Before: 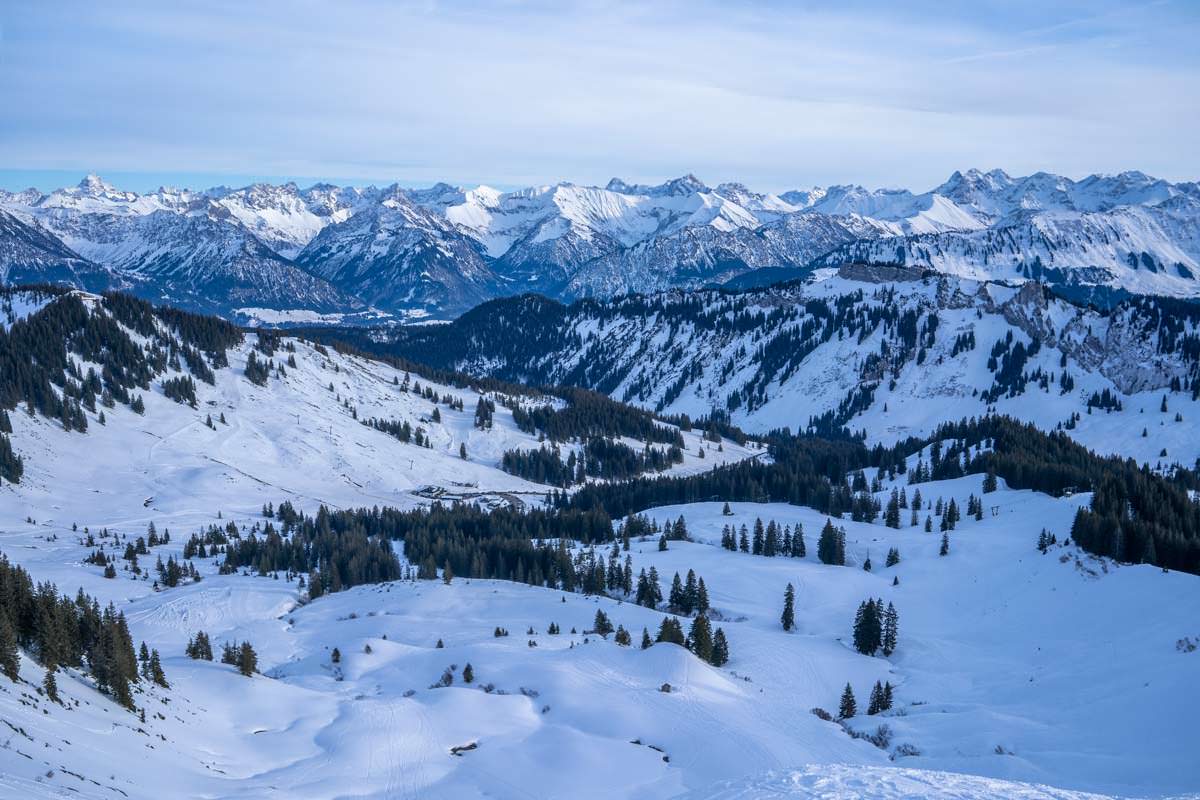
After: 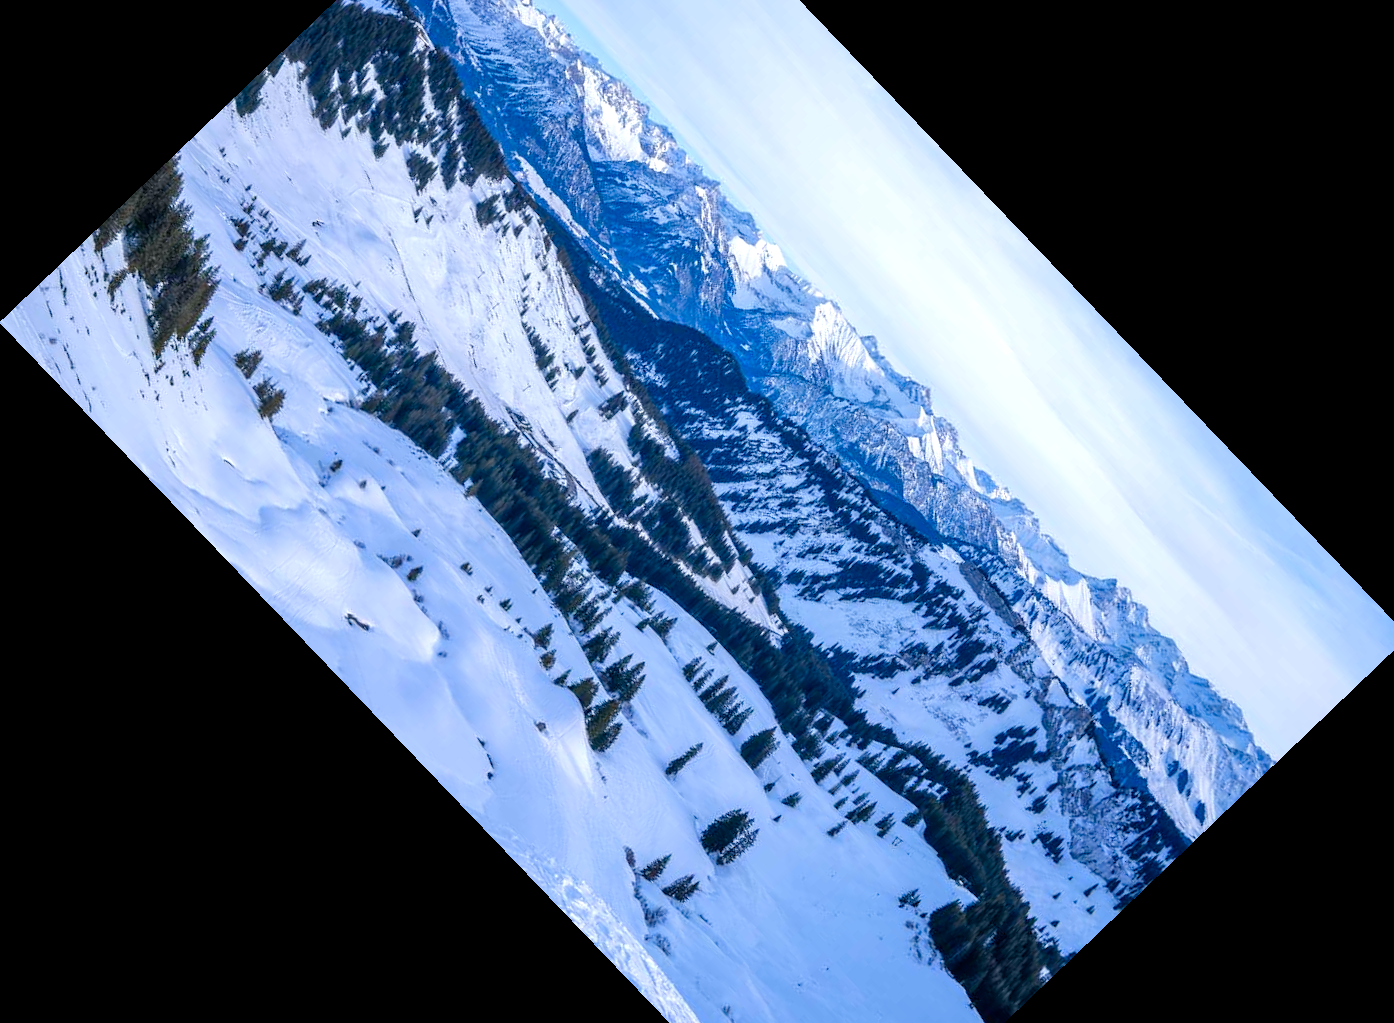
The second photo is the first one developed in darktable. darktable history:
white balance: red 1.009, blue 1.027
color balance rgb: perceptual saturation grading › global saturation 20%, perceptual saturation grading › highlights -50%, perceptual saturation grading › shadows 30%, perceptual brilliance grading › global brilliance 10%, perceptual brilliance grading › shadows 15%
crop and rotate: angle -46.26°, top 16.234%, right 0.912%, bottom 11.704%
